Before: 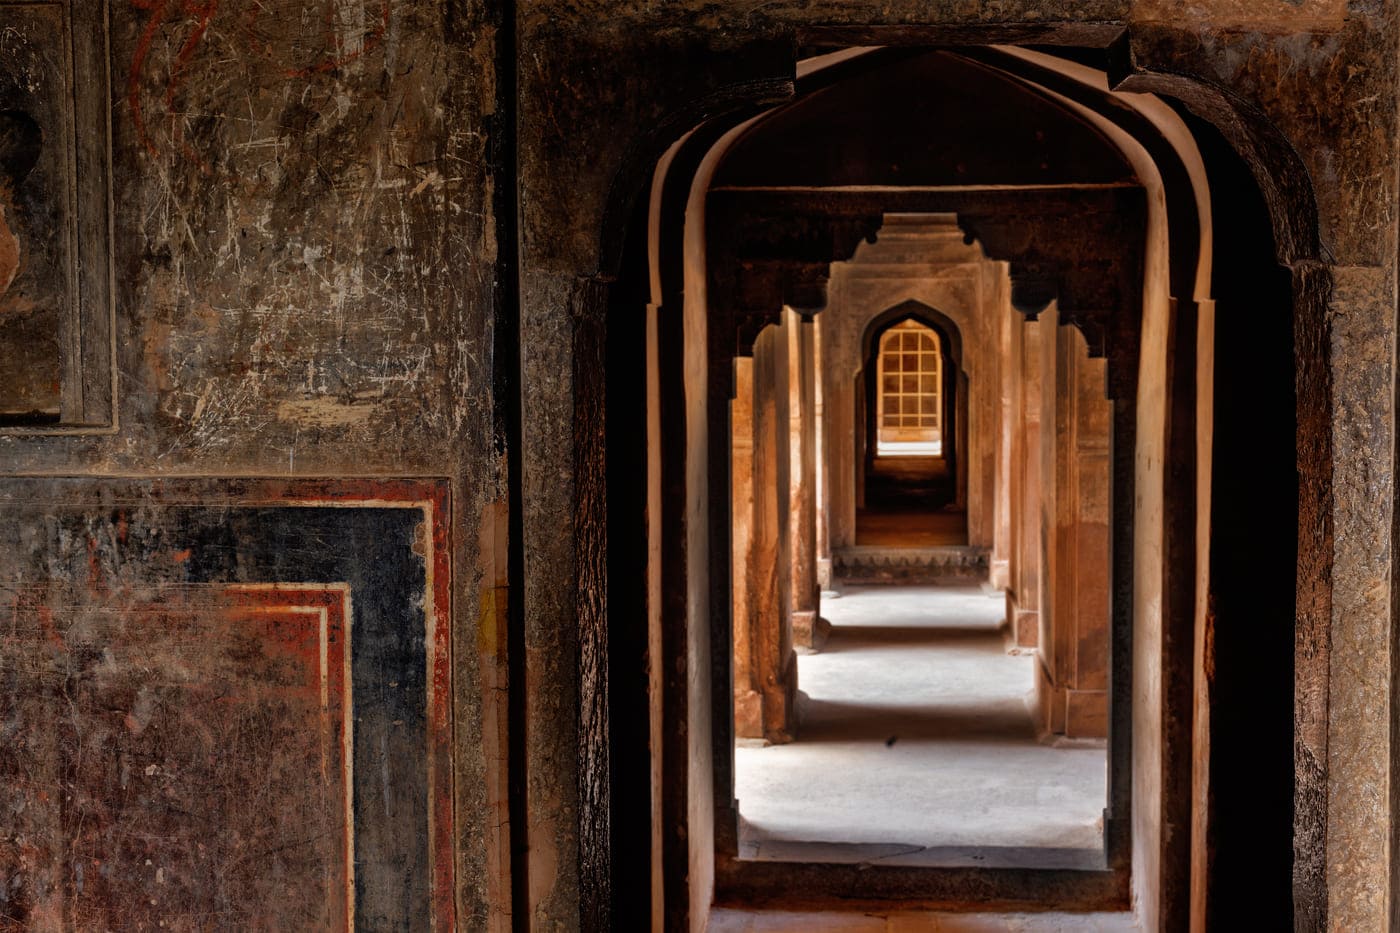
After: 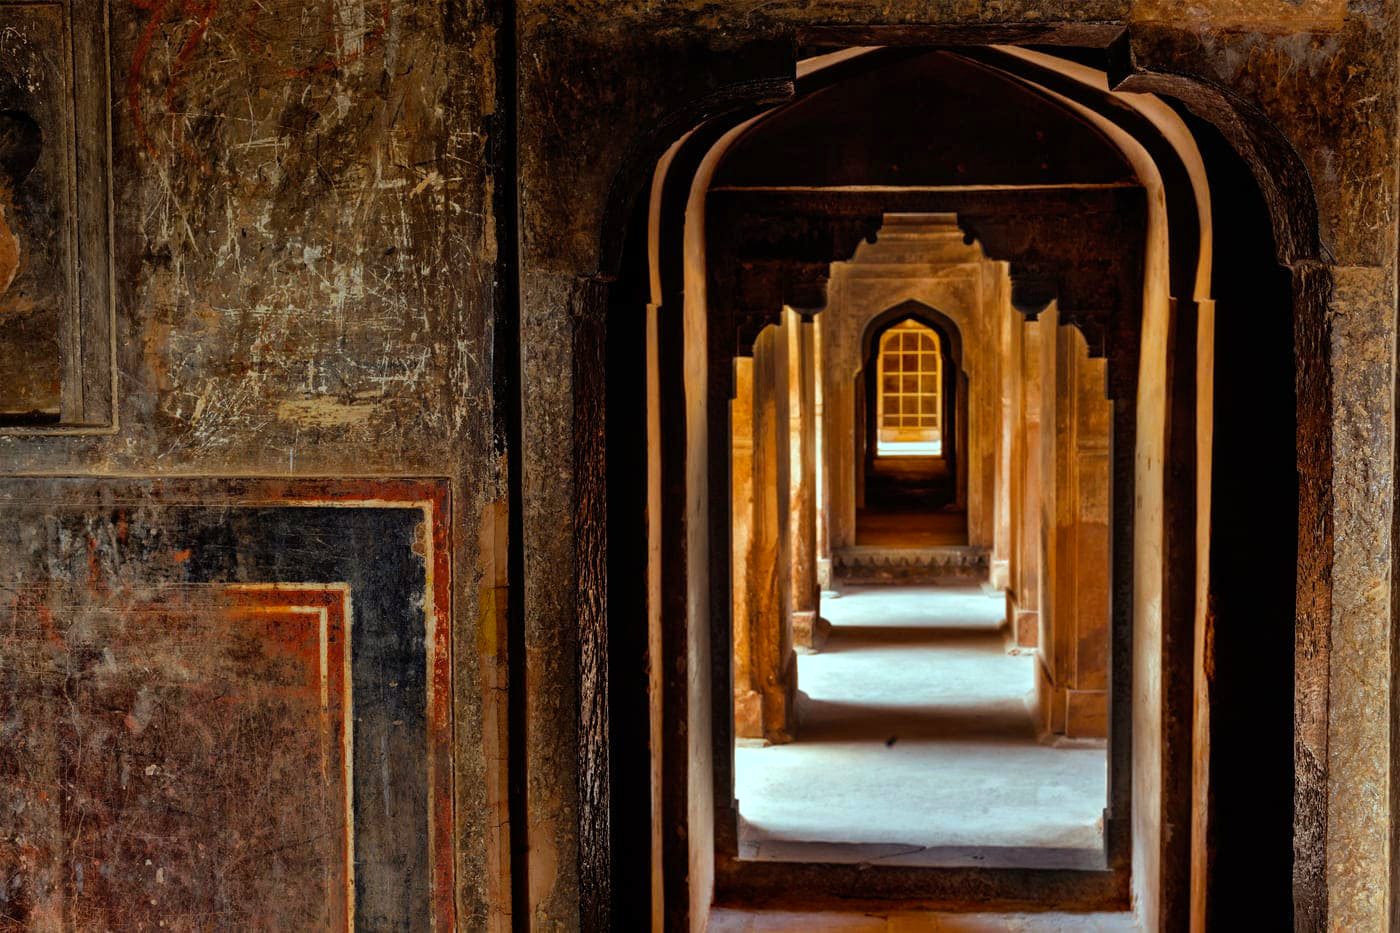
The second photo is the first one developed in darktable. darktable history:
shadows and highlights: shadows 29.8, highlights -30.39, low approximation 0.01, soften with gaussian
color balance rgb: power › chroma 0.257%, power › hue 62.56°, highlights gain › luminance 15.106%, highlights gain › chroma 3.95%, highlights gain › hue 207.75°, perceptual saturation grading › global saturation 19.494%, global vibrance 20%
